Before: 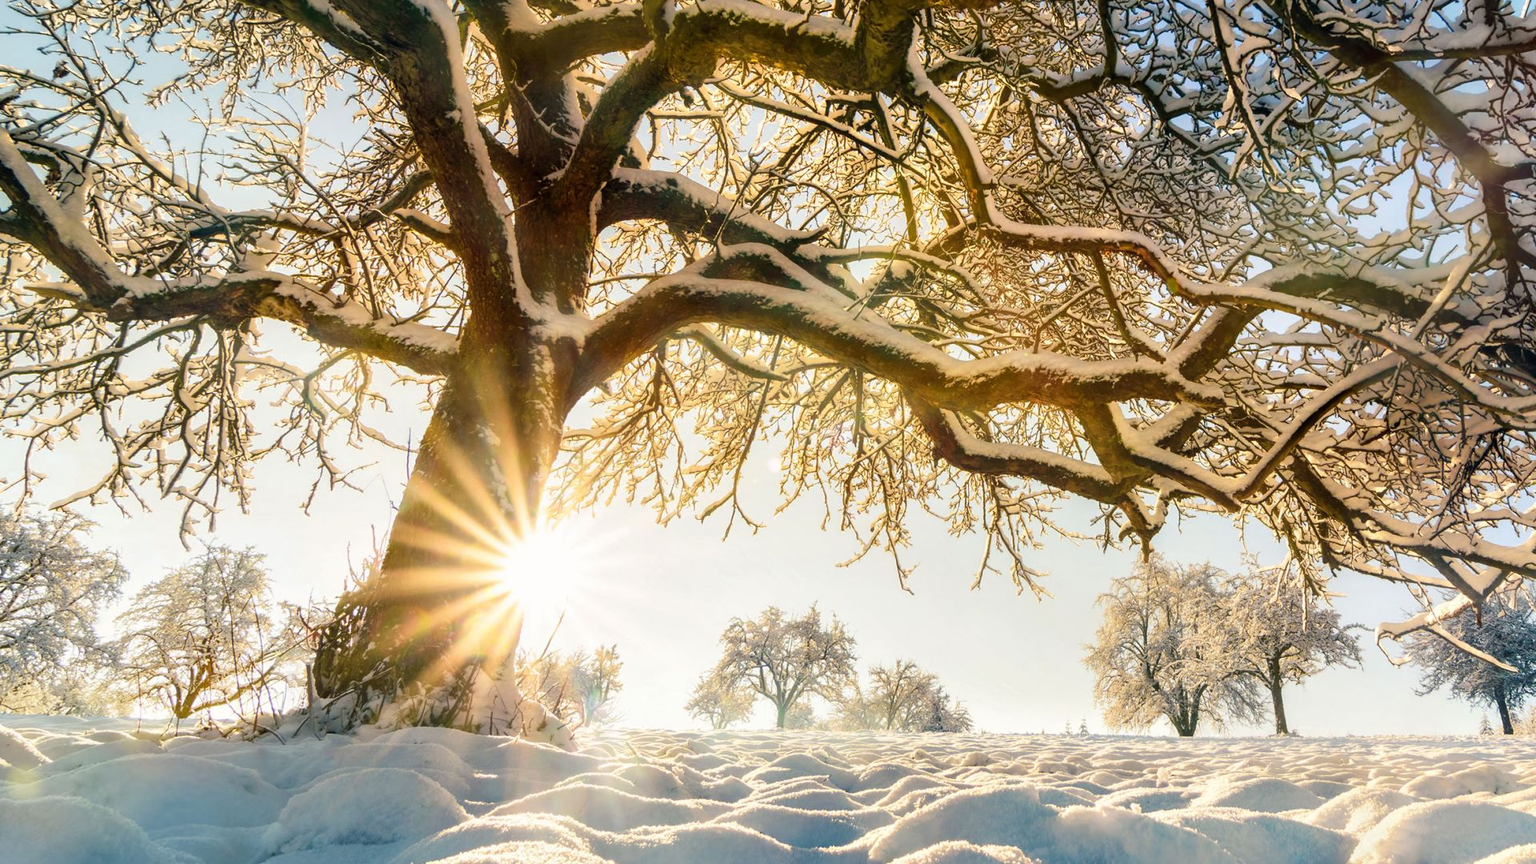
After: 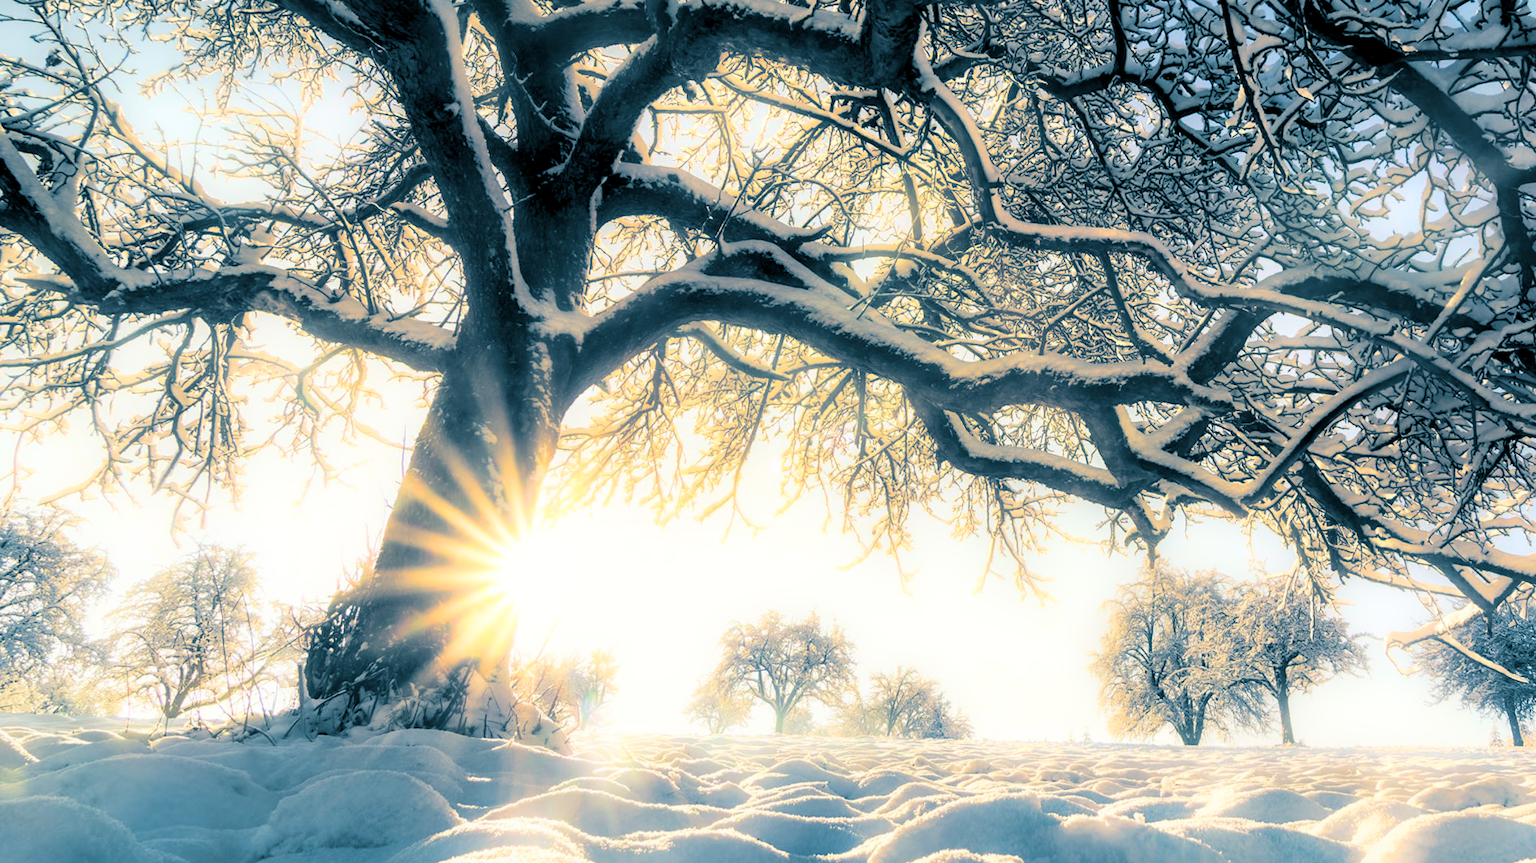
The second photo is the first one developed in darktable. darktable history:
crop and rotate: angle -0.5°
split-toning: shadows › hue 212.4°, balance -70
exposure: black level correction 0.009, compensate highlight preservation false
bloom: size 5%, threshold 95%, strength 15%
